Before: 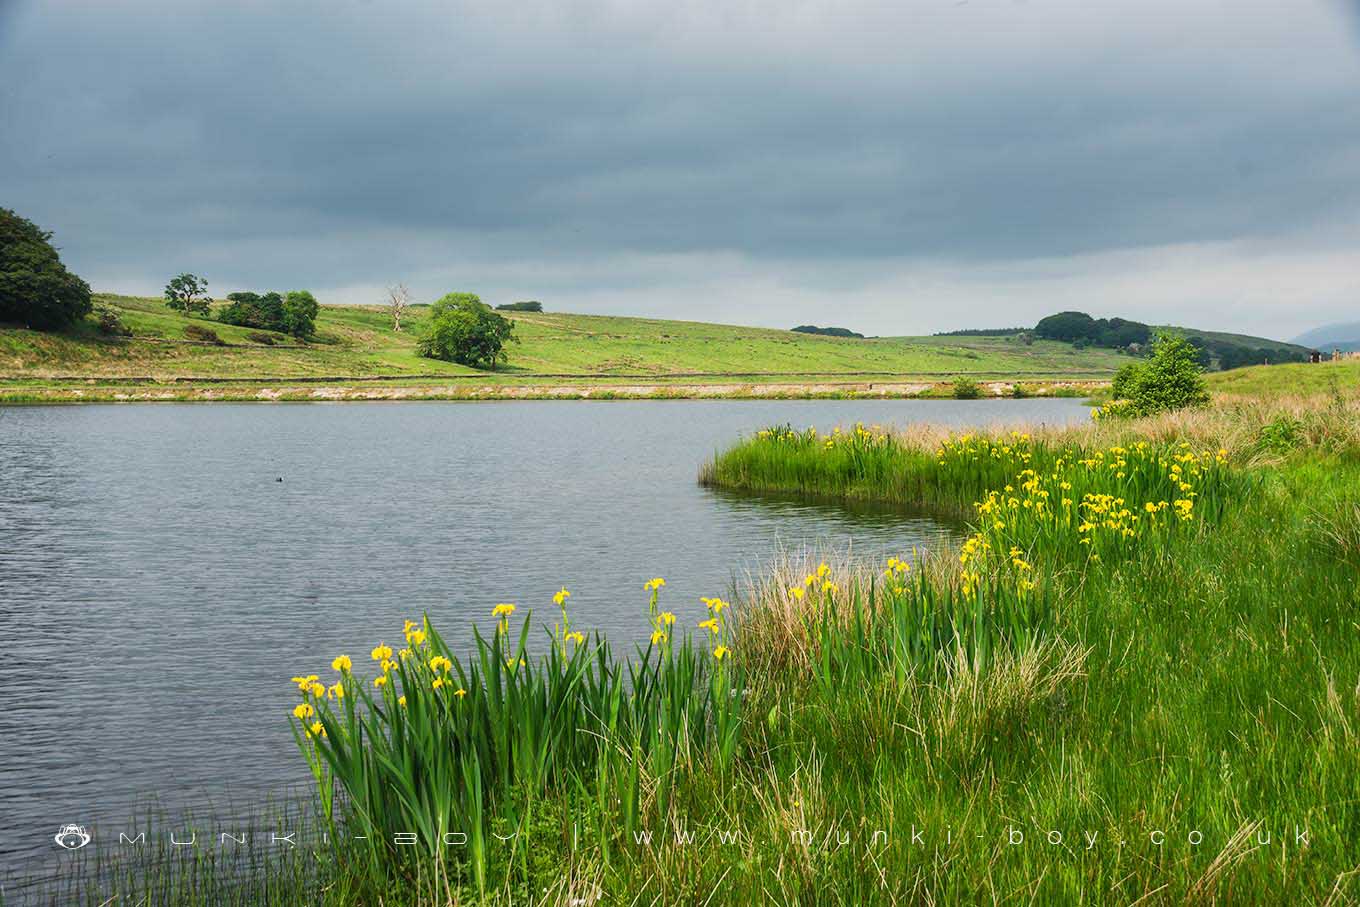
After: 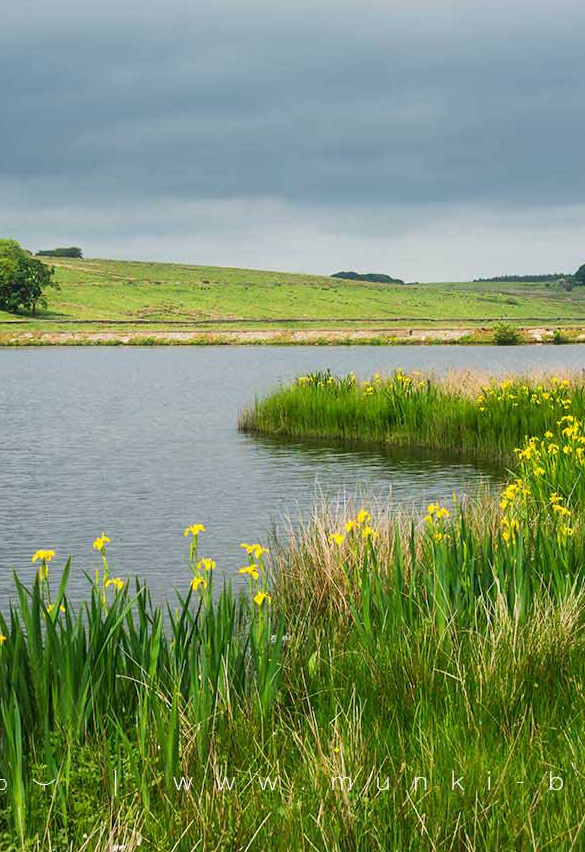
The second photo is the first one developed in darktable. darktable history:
crop: left 33.853%, top 5.979%, right 23.088%
